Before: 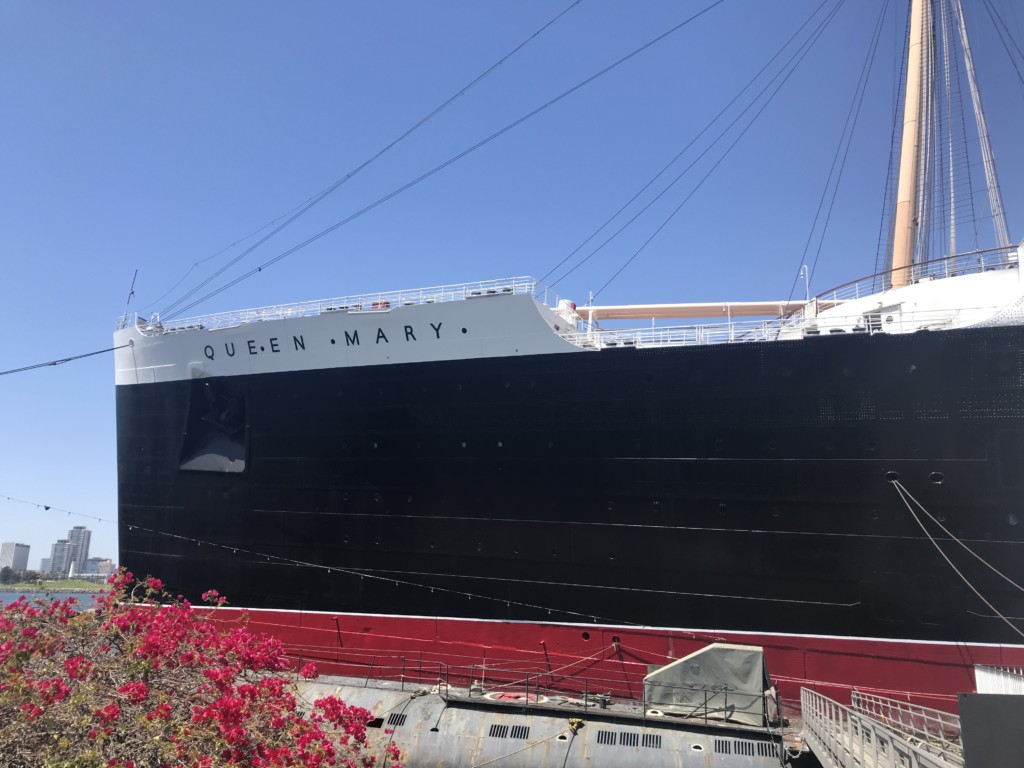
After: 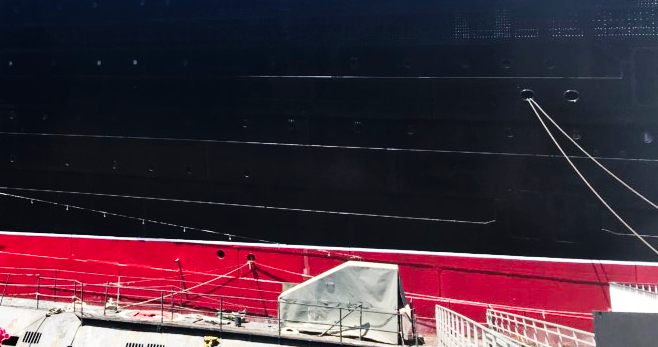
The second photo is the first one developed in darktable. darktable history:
crop and rotate: left 35.708%, top 49.79%, bottom 4.951%
base curve: curves: ch0 [(0, 0.003) (0.001, 0.002) (0.006, 0.004) (0.02, 0.022) (0.048, 0.086) (0.094, 0.234) (0.162, 0.431) (0.258, 0.629) (0.385, 0.8) (0.548, 0.918) (0.751, 0.988) (1, 1)], preserve colors none
color balance rgb: shadows lift › luminance -9.525%, perceptual saturation grading › global saturation 0.784%, global vibrance 9.814%
